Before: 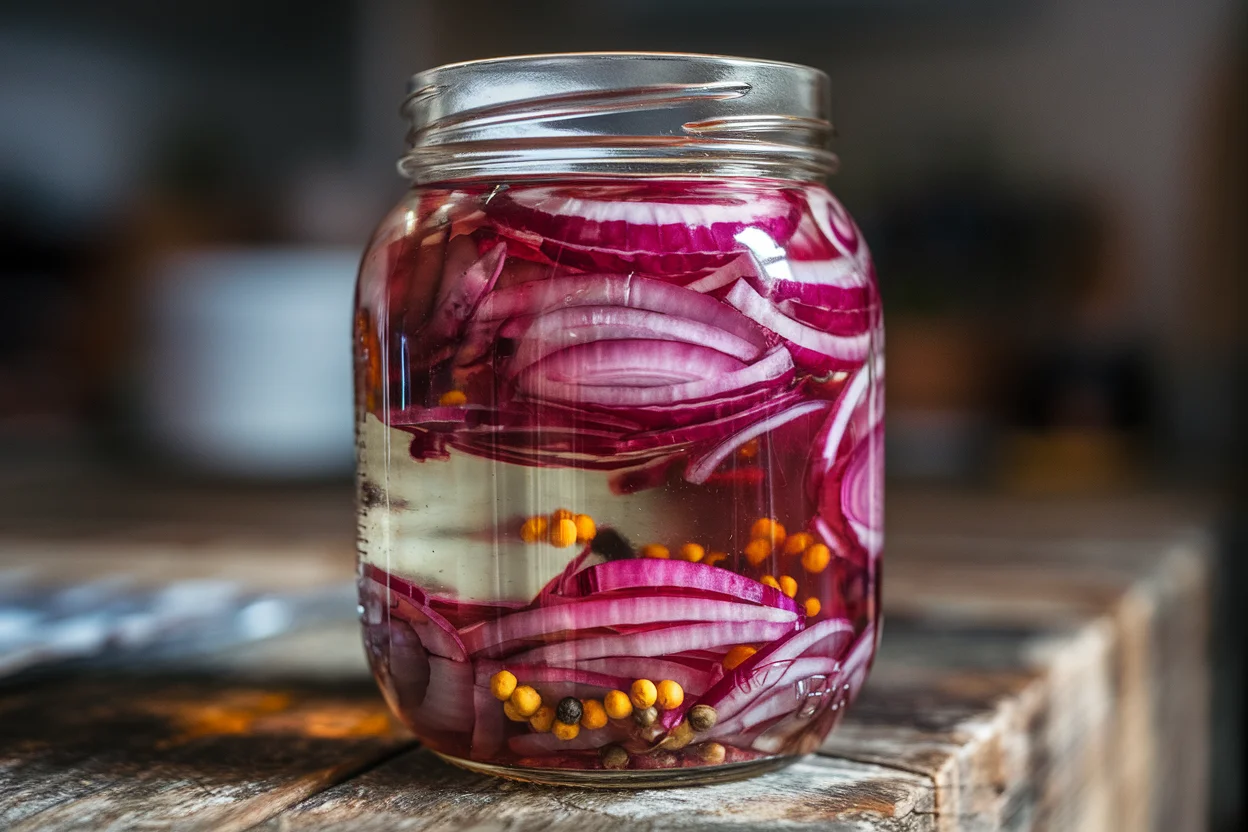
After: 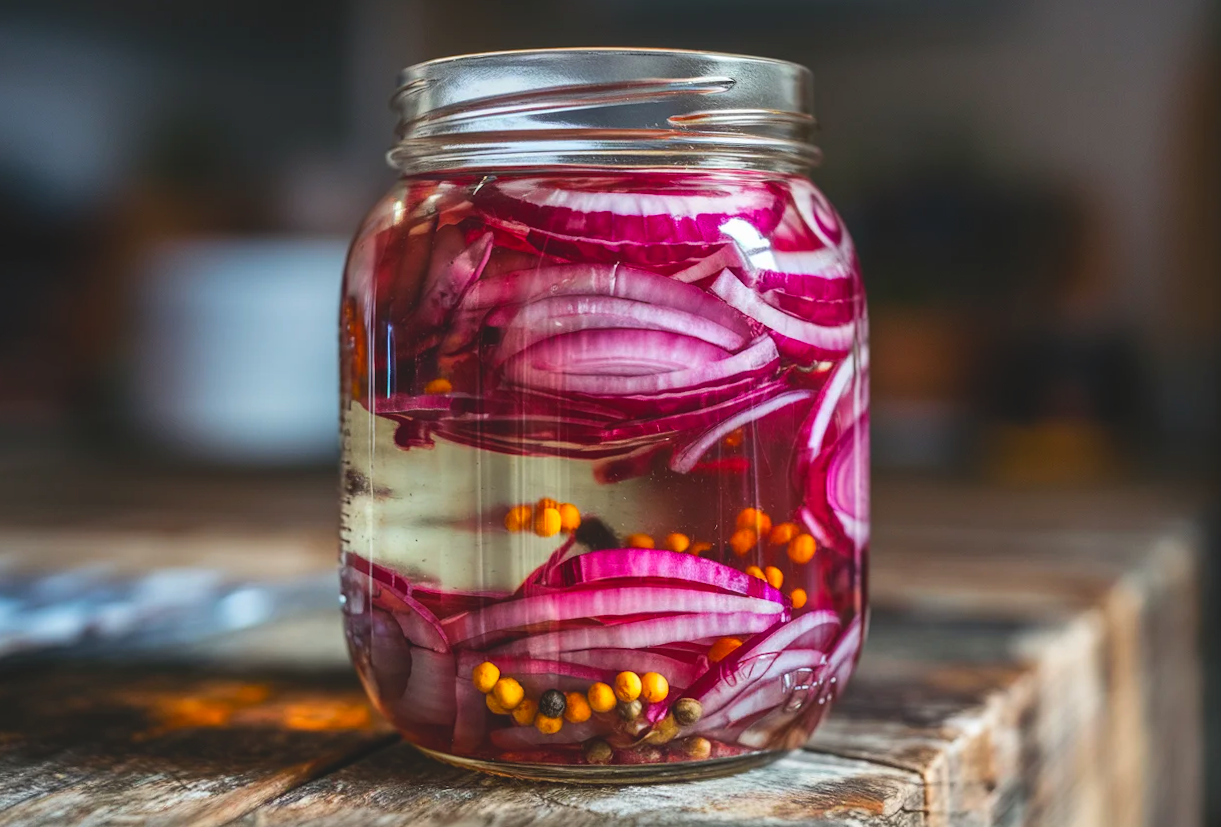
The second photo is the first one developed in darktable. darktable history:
tone equalizer: -8 EV -0.417 EV, -7 EV -0.389 EV, -6 EV -0.333 EV, -5 EV -0.222 EV, -3 EV 0.222 EV, -2 EV 0.333 EV, -1 EV 0.389 EV, +0 EV 0.417 EV, edges refinement/feathering 500, mask exposure compensation -1.57 EV, preserve details no
contrast brightness saturation: contrast -0.19, saturation 0.19
rotate and perspective: rotation 0.226°, lens shift (vertical) -0.042, crop left 0.023, crop right 0.982, crop top 0.006, crop bottom 0.994
